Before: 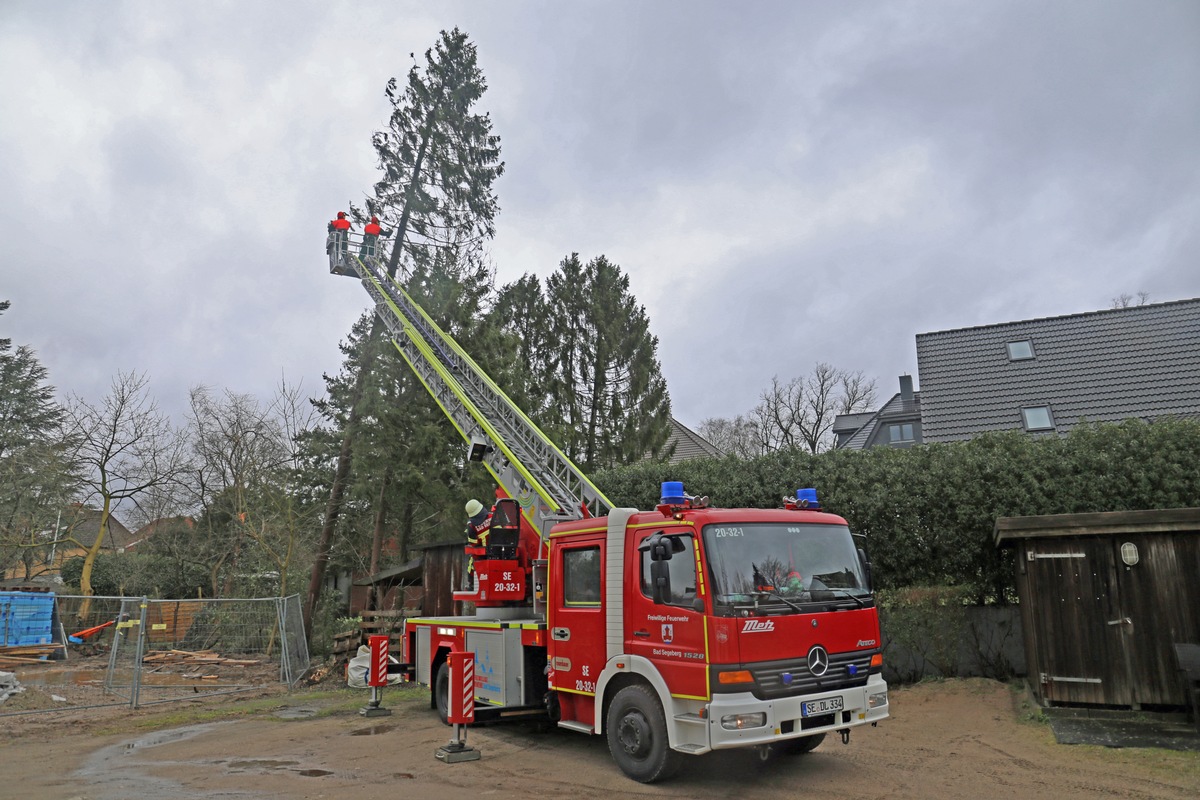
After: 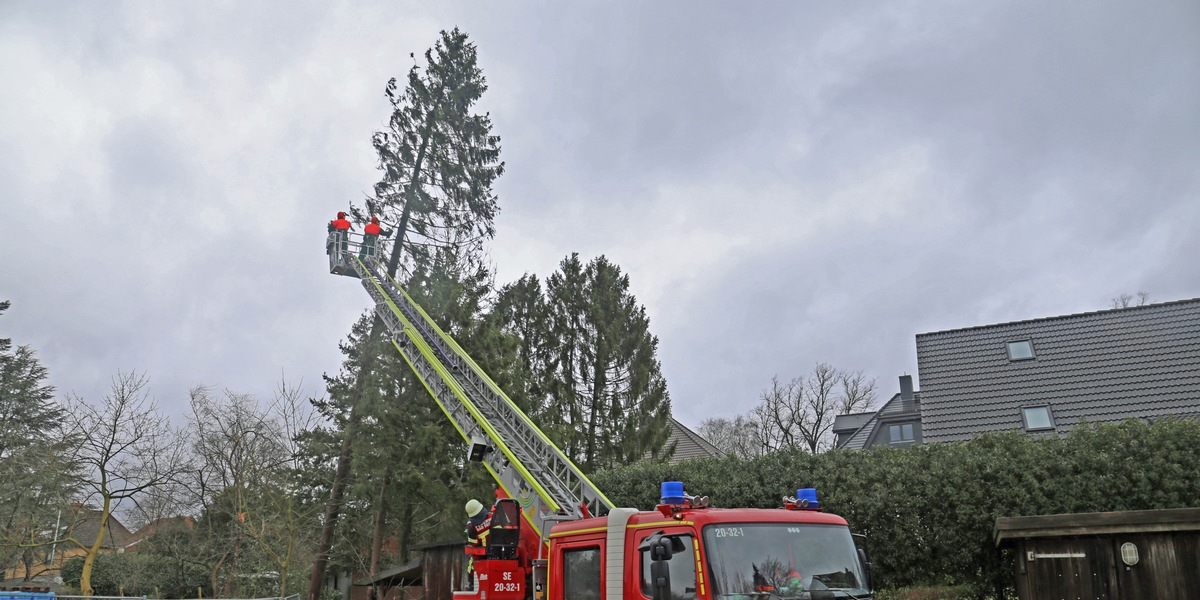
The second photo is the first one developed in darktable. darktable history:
crop: bottom 24.967%
tone equalizer: on, module defaults
